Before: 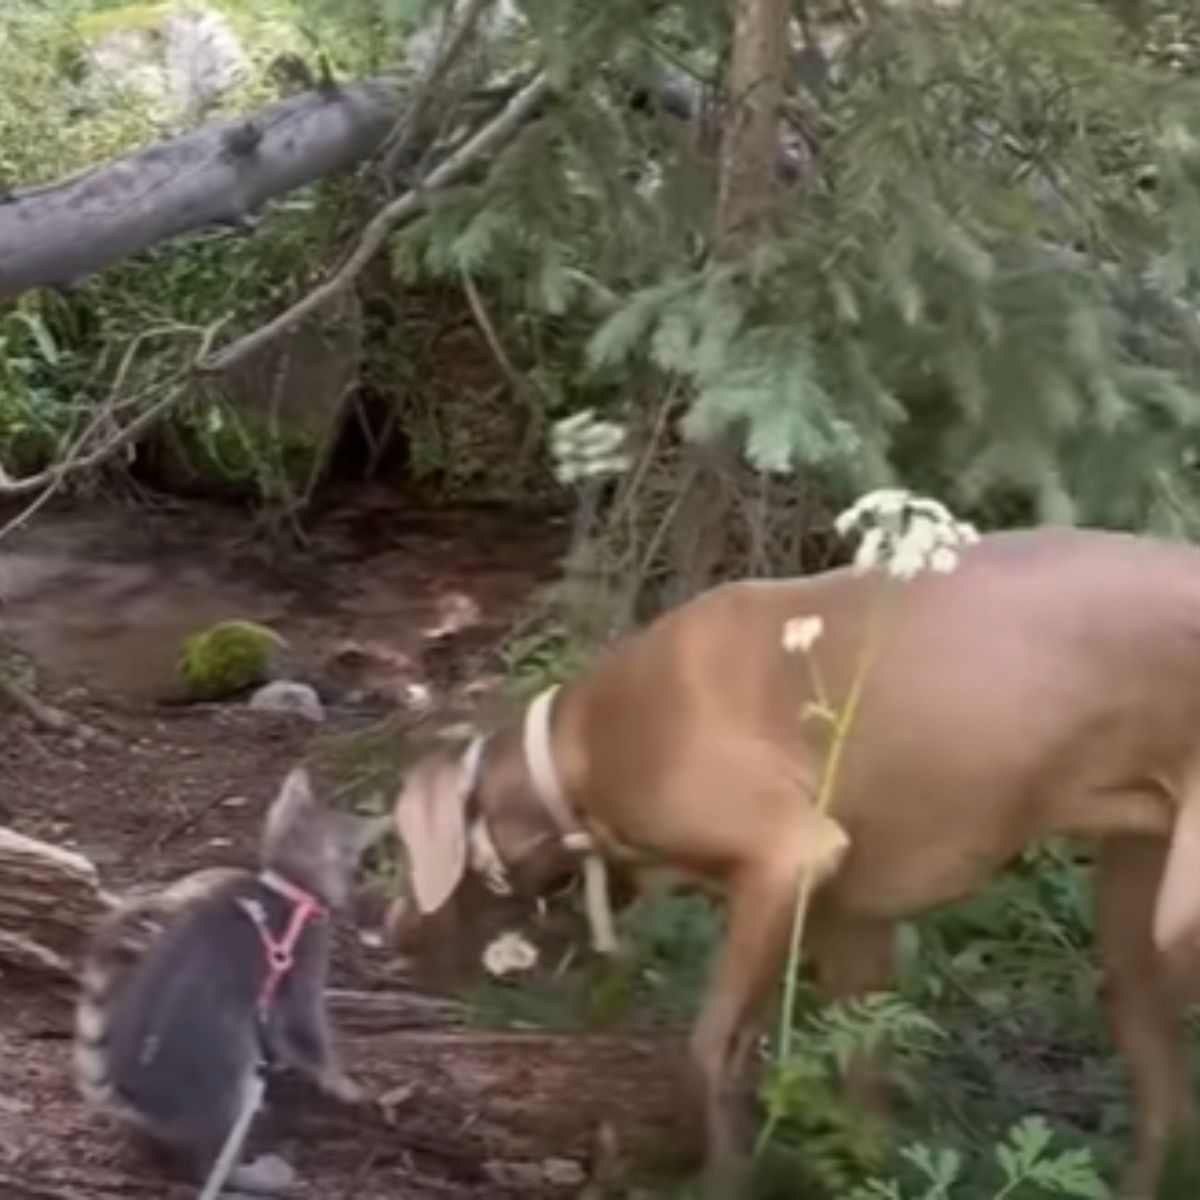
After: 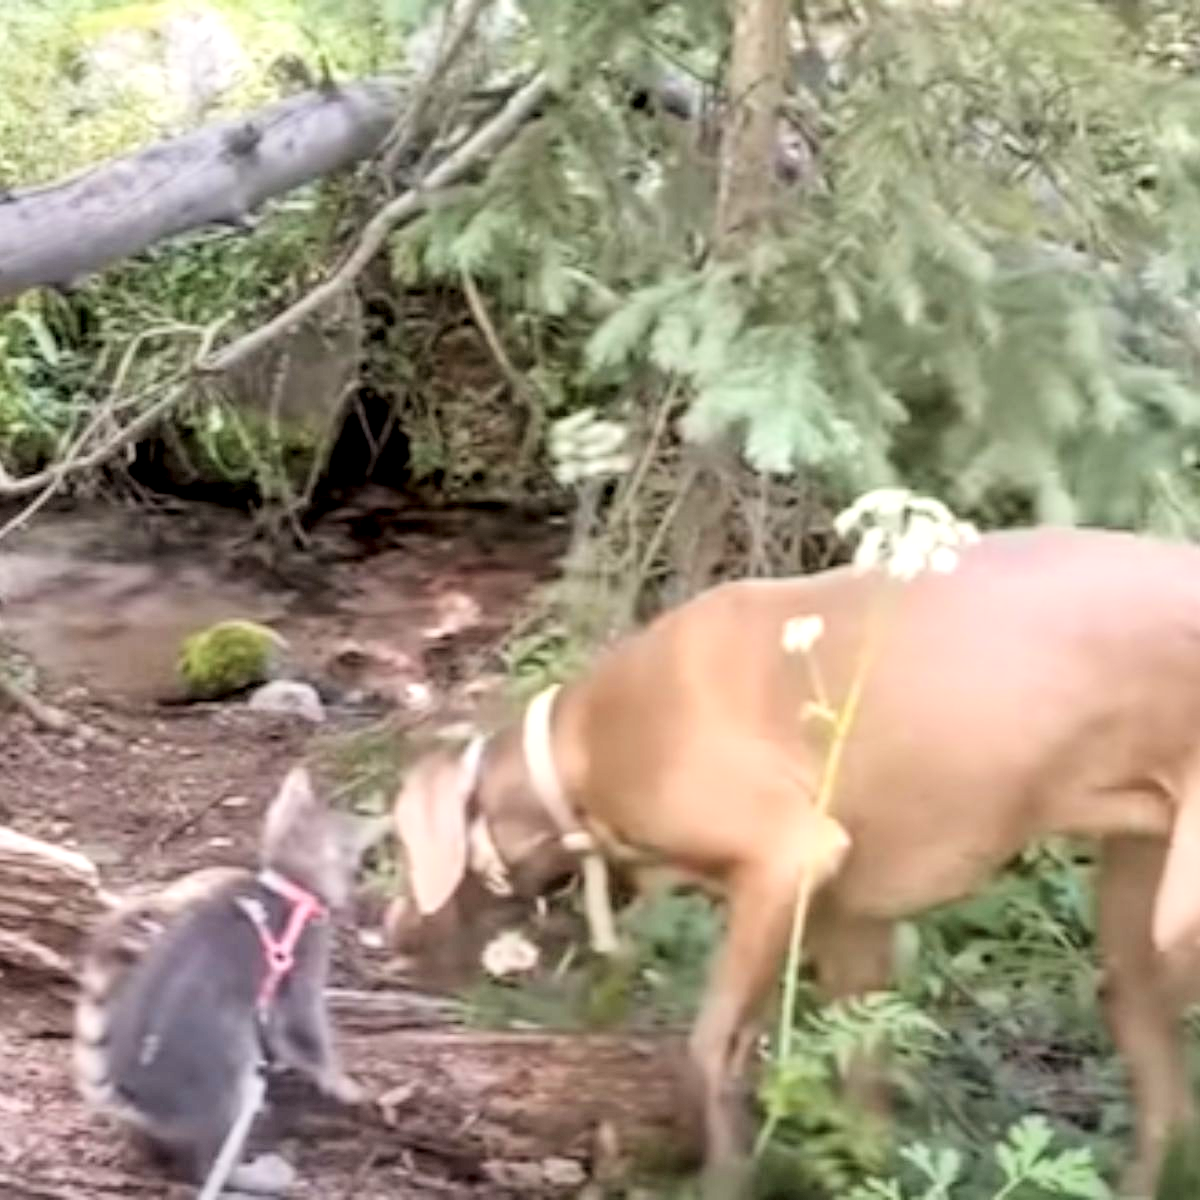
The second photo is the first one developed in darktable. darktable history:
exposure: black level correction 0, exposure 1.199 EV, compensate exposure bias true, compensate highlight preservation false
contrast brightness saturation: brightness 0.14
filmic rgb: black relative exposure -7.65 EV, white relative exposure 4.56 EV, threshold 6 EV, hardness 3.61, color science v6 (2022), enable highlight reconstruction true
local contrast: detail 150%
